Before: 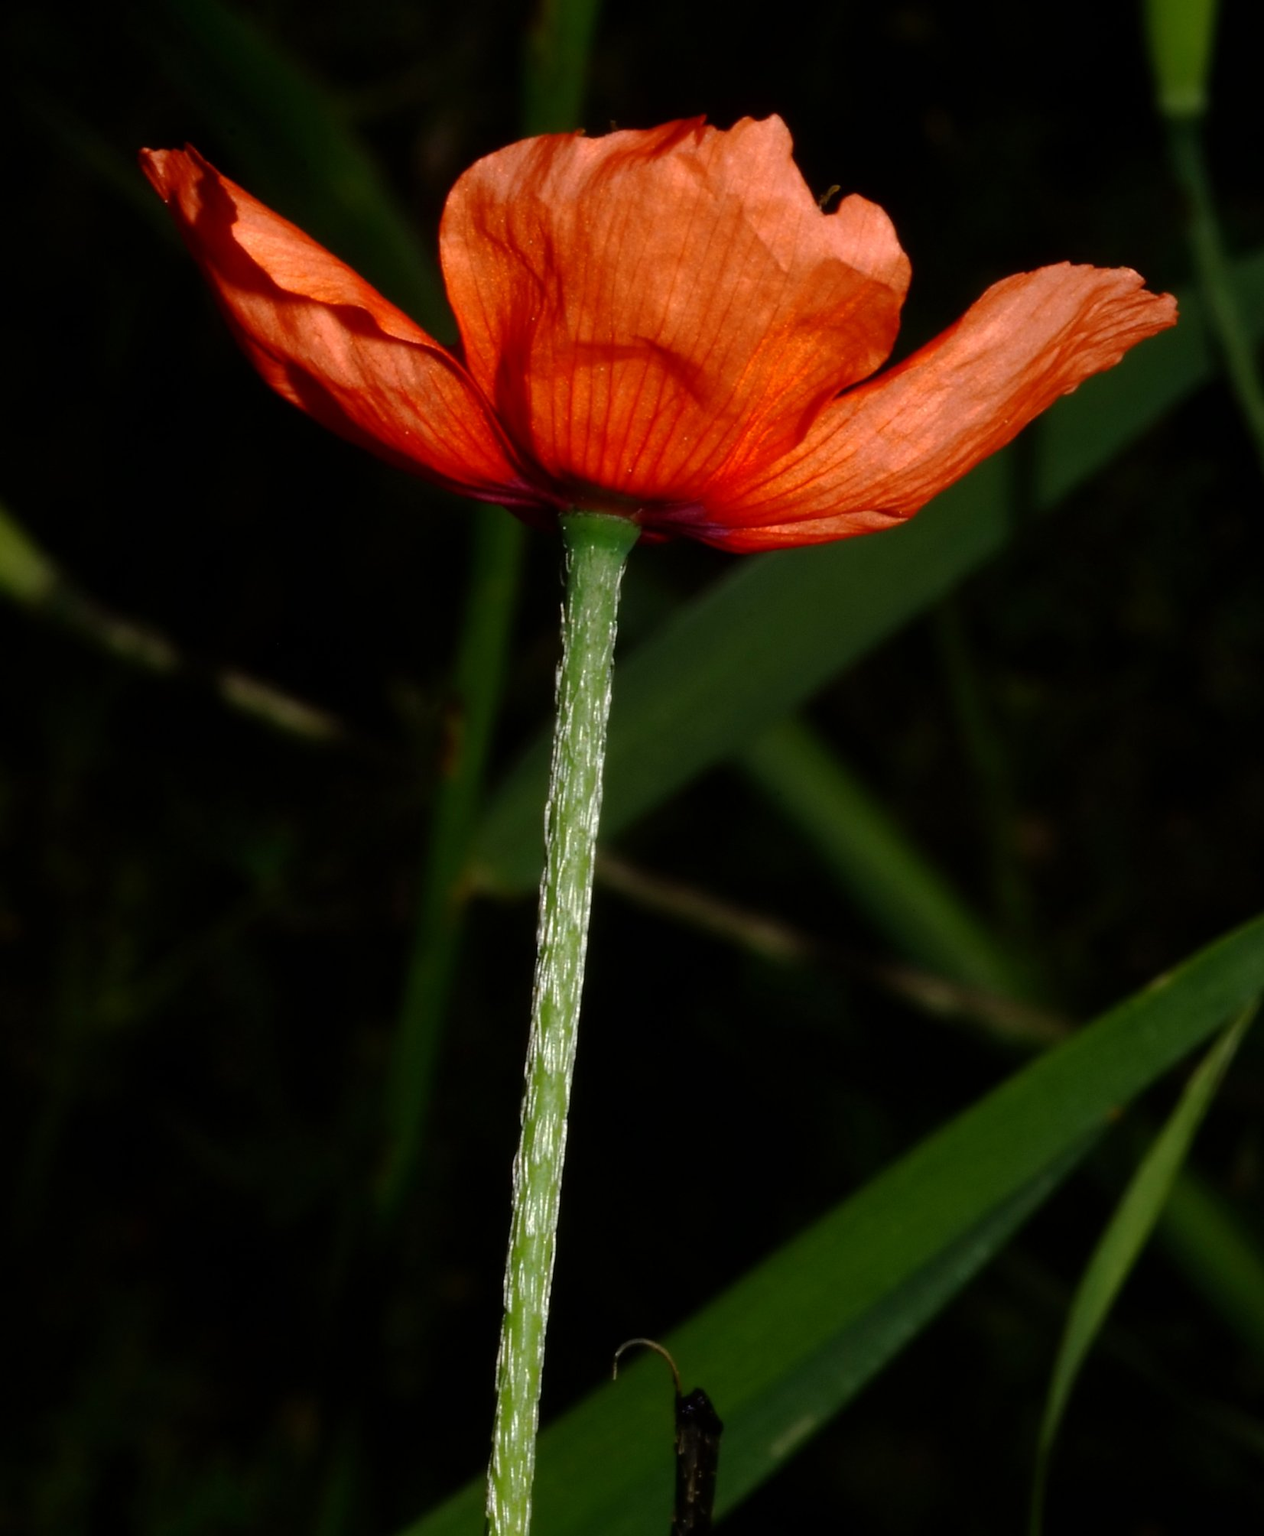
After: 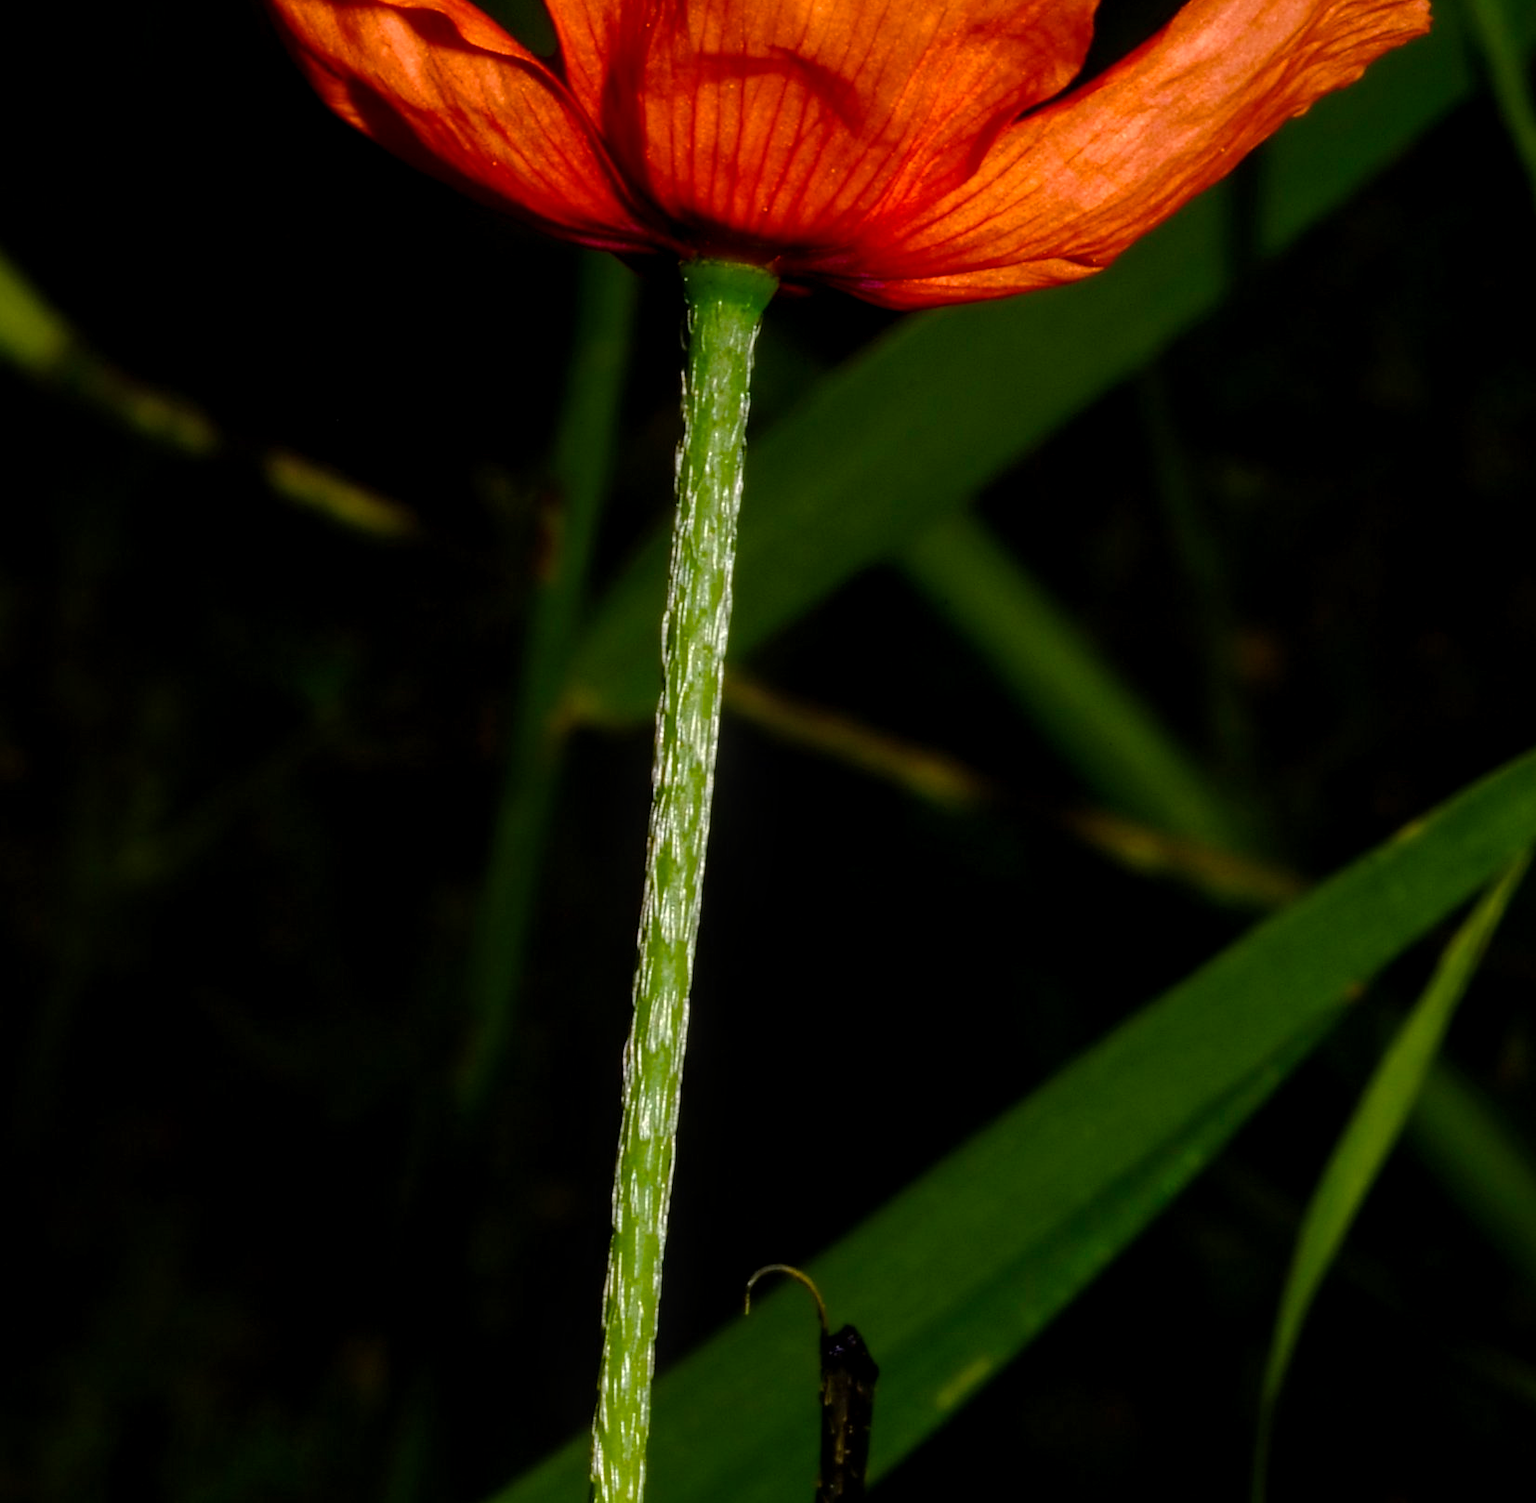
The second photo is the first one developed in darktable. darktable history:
crop and rotate: top 19.422%
local contrast: on, module defaults
color balance rgb: highlights gain › chroma 0.289%, highlights gain › hue 330.15°, perceptual saturation grading › global saturation 20%, perceptual saturation grading › highlights -25.476%, perceptual saturation grading › shadows 50.386%, global vibrance 39.847%
